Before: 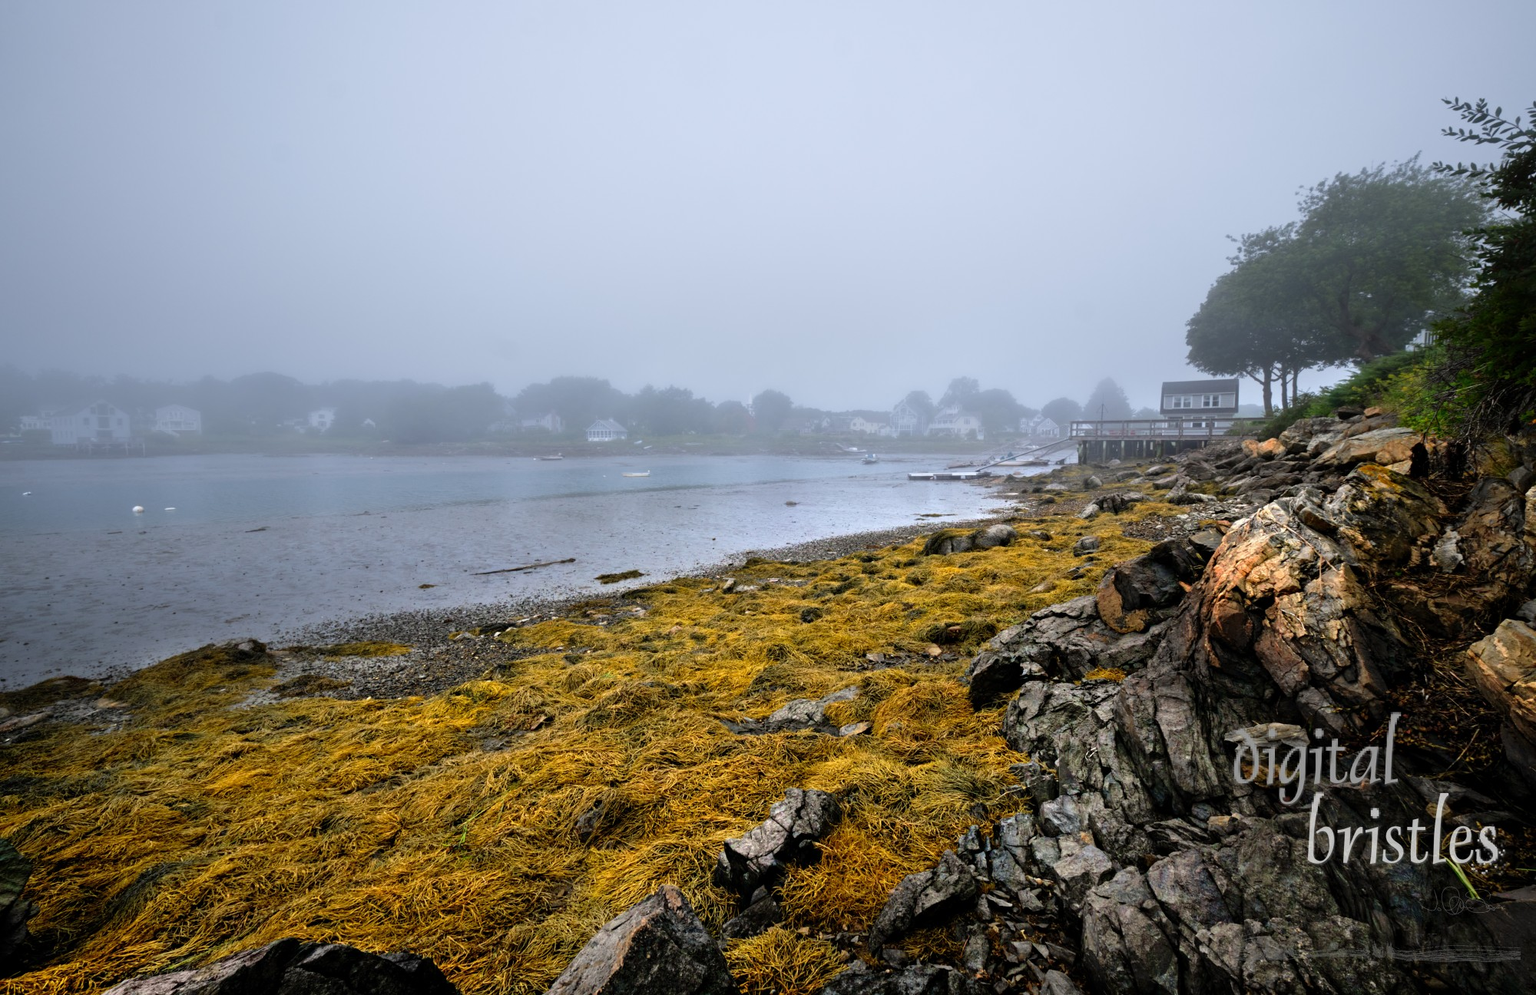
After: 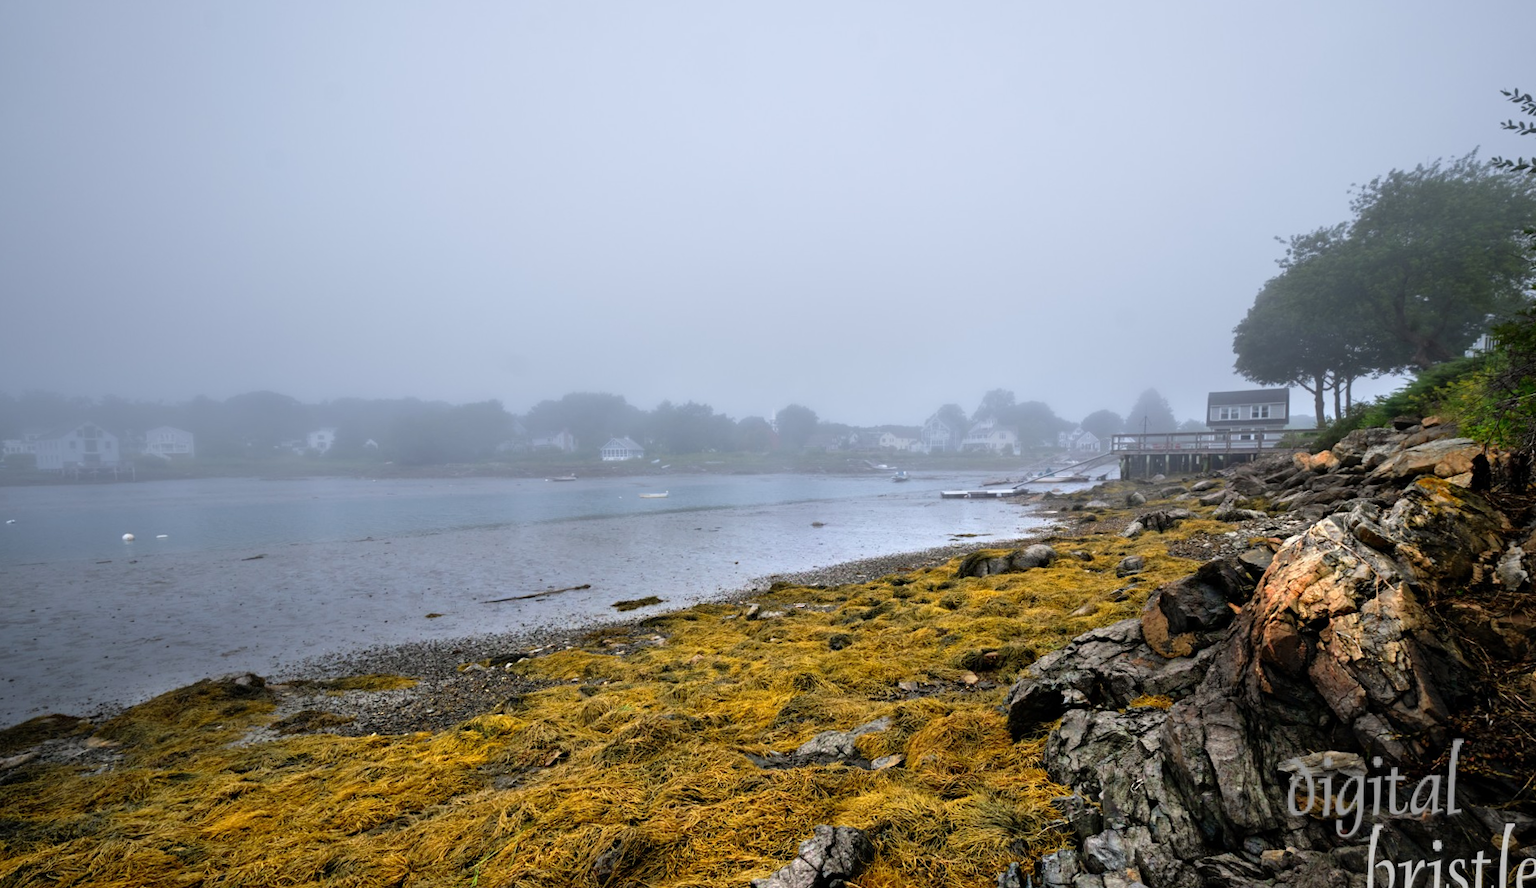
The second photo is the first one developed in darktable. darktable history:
crop and rotate: angle 0.553°, left 0.421%, right 3.465%, bottom 14.153%
